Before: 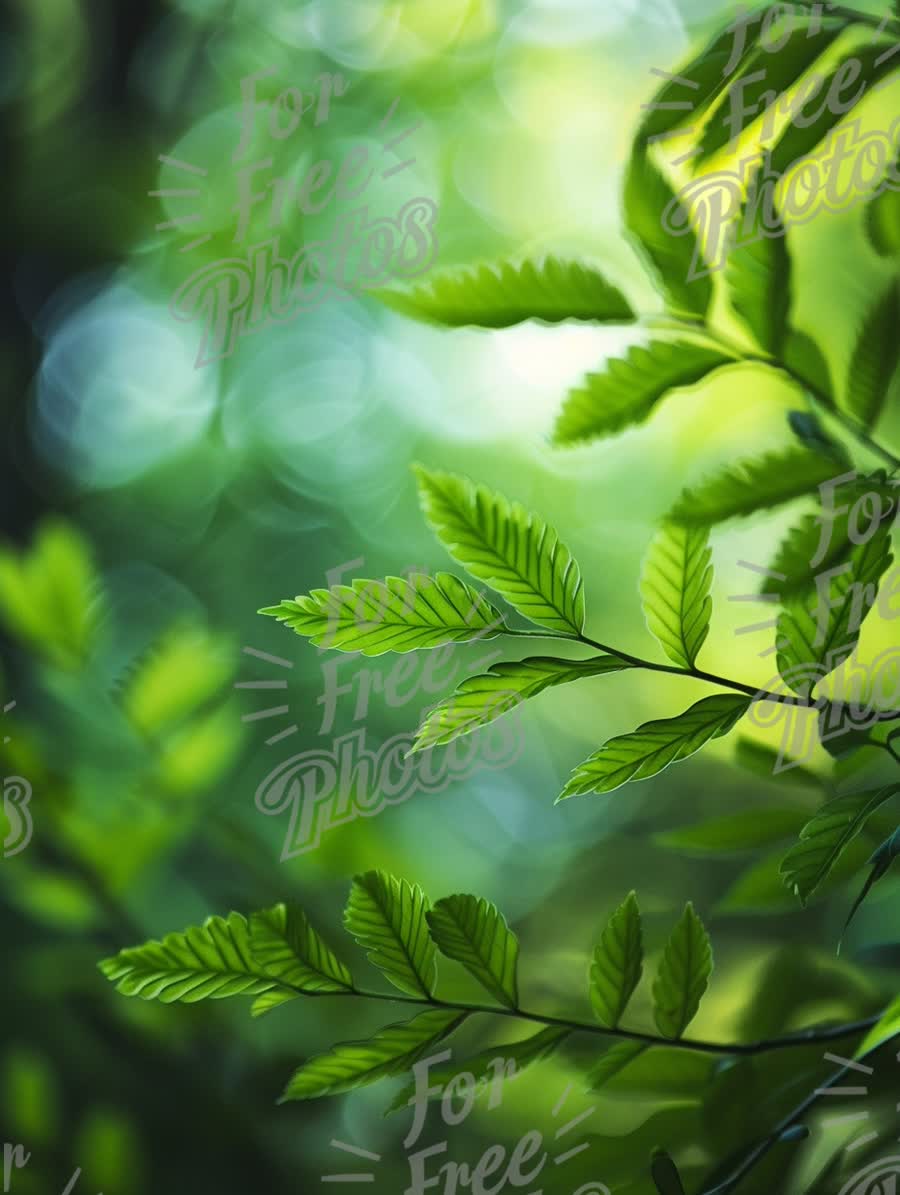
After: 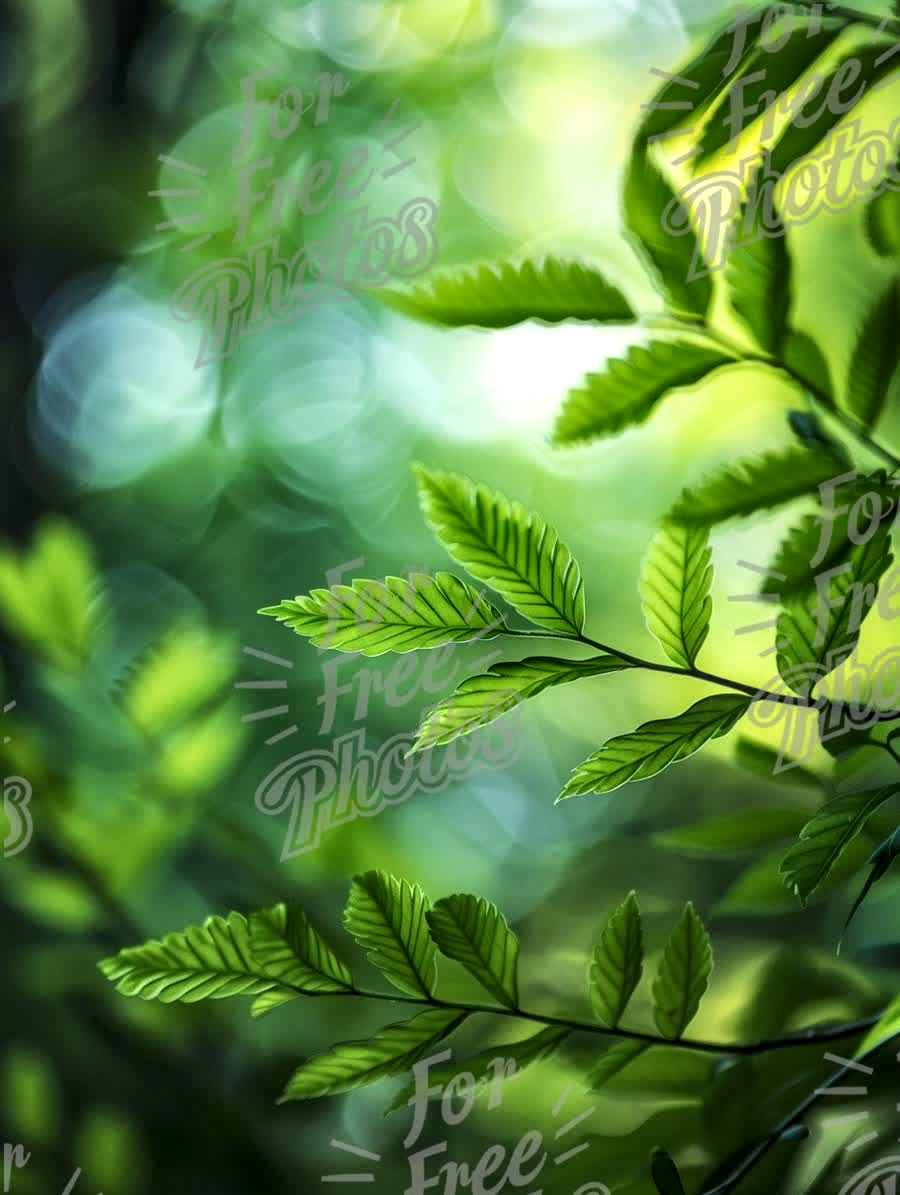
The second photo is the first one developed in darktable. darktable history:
local contrast: detail 150%
exposure: compensate highlight preservation false
